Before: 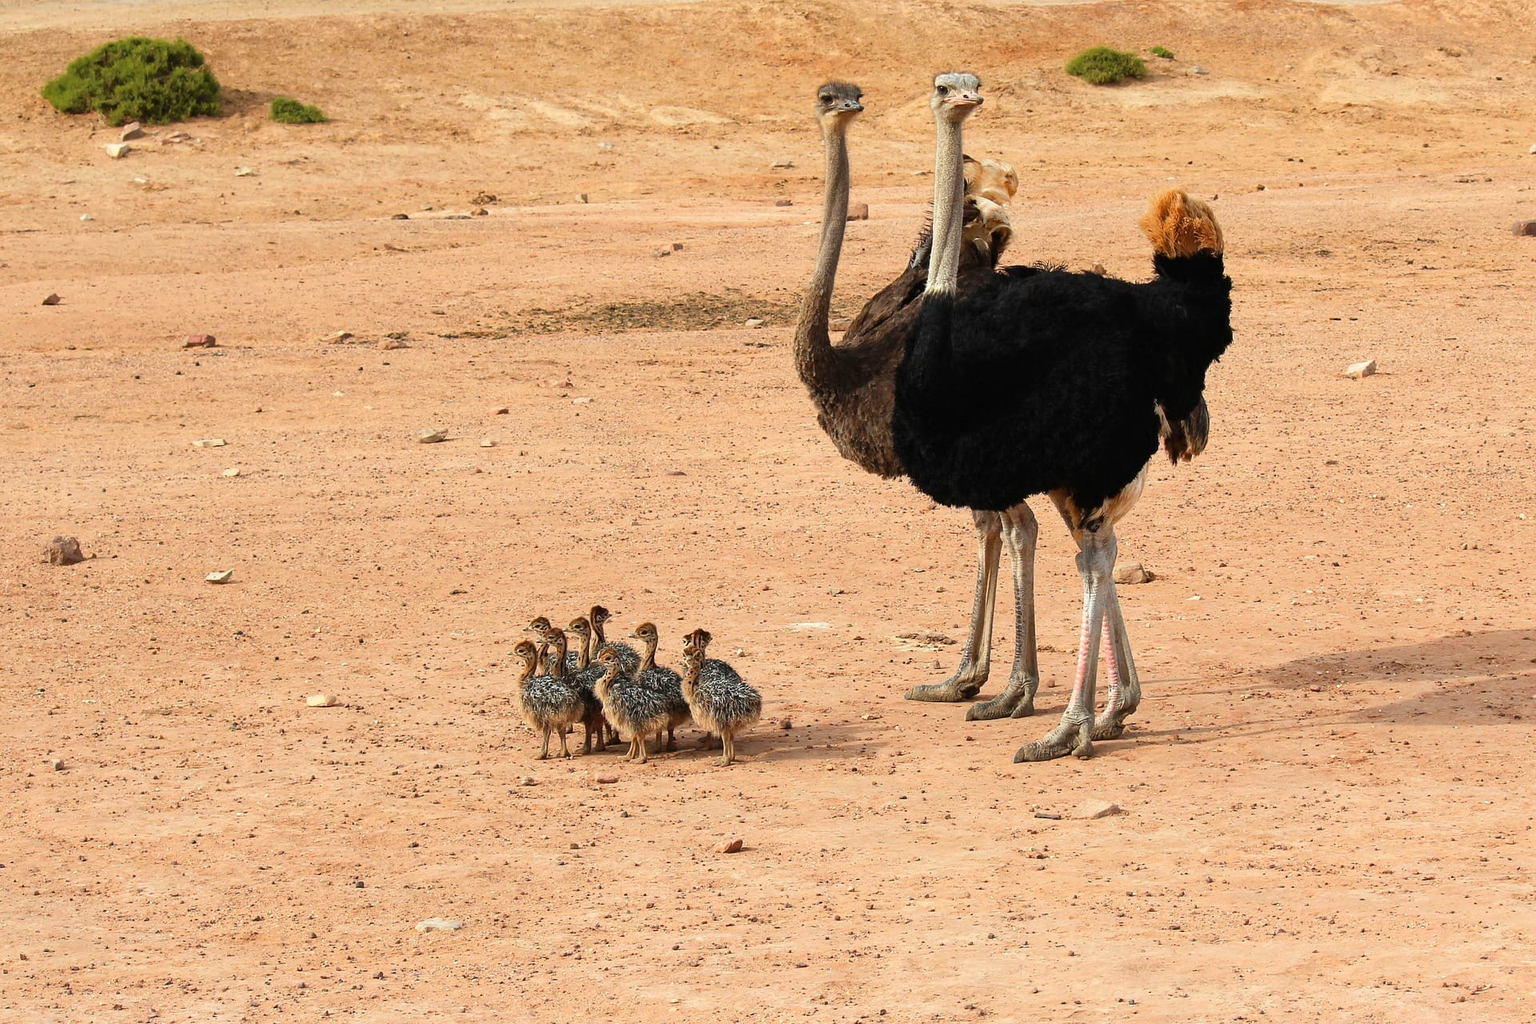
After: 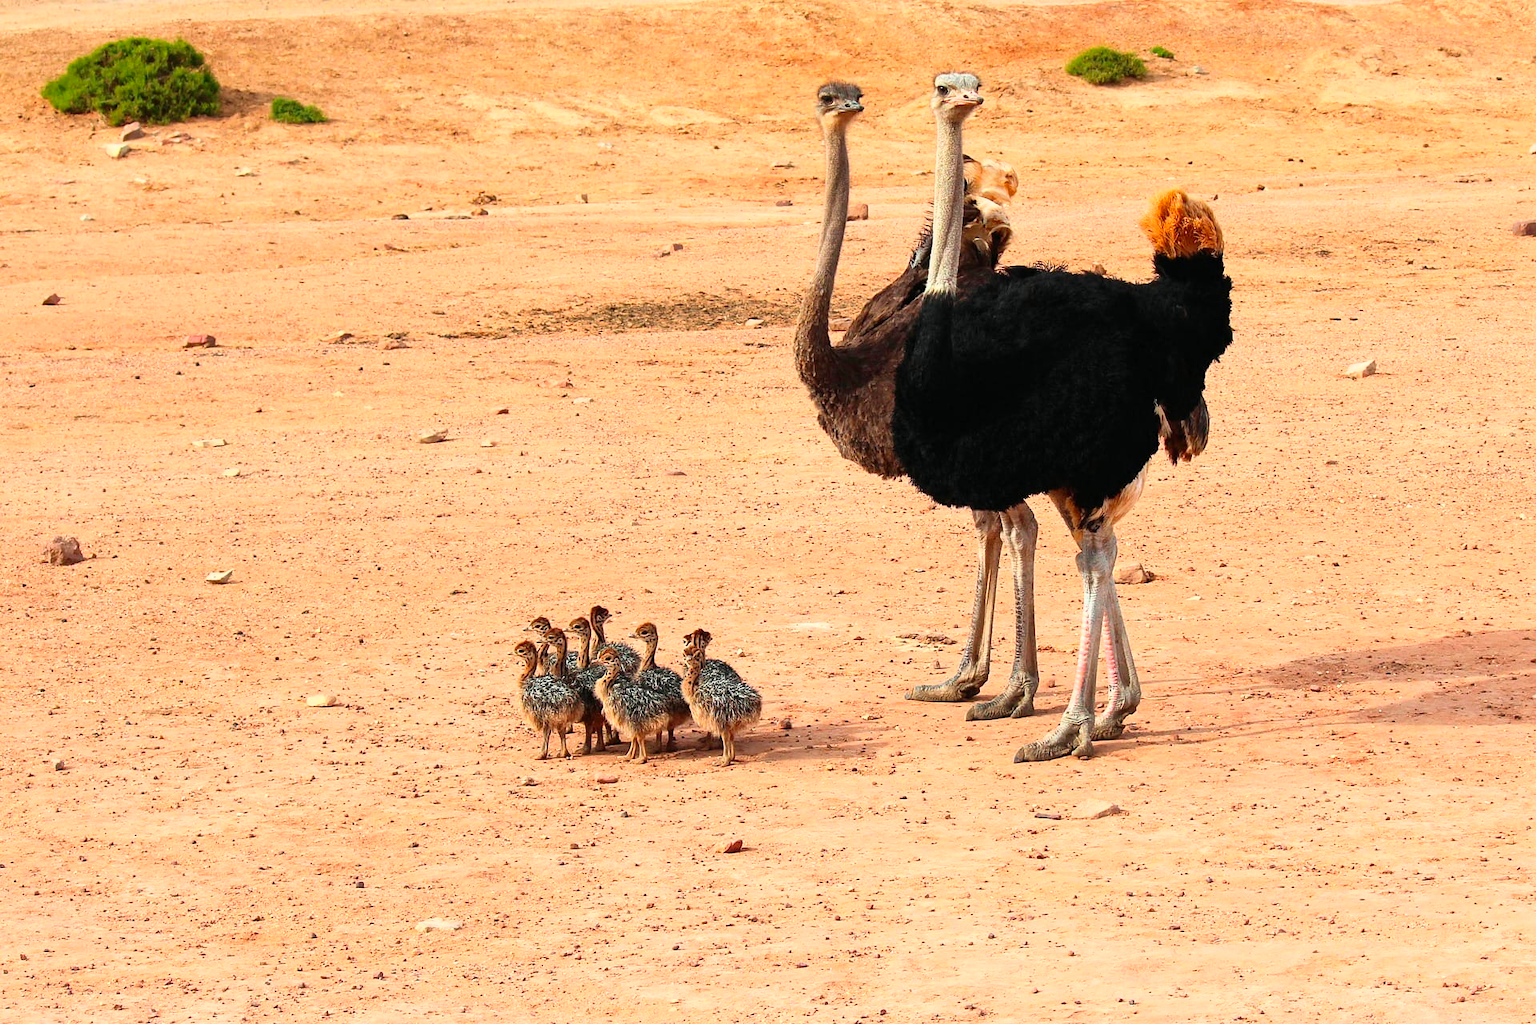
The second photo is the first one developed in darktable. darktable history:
tone curve: curves: ch0 [(0, 0) (0.051, 0.047) (0.102, 0.099) (0.236, 0.249) (0.429, 0.473) (0.67, 0.755) (0.875, 0.948) (1, 0.985)]; ch1 [(0, 0) (0.339, 0.298) (0.402, 0.363) (0.453, 0.413) (0.485, 0.469) (0.494, 0.493) (0.504, 0.502) (0.515, 0.526) (0.563, 0.591) (0.597, 0.639) (0.834, 0.888) (1, 1)]; ch2 [(0, 0) (0.362, 0.353) (0.425, 0.439) (0.501, 0.501) (0.537, 0.538) (0.58, 0.59) (0.642, 0.669) (0.773, 0.856) (1, 1)], color space Lab, independent channels, preserve colors none
color contrast: green-magenta contrast 1.1, blue-yellow contrast 1.1, unbound 0
